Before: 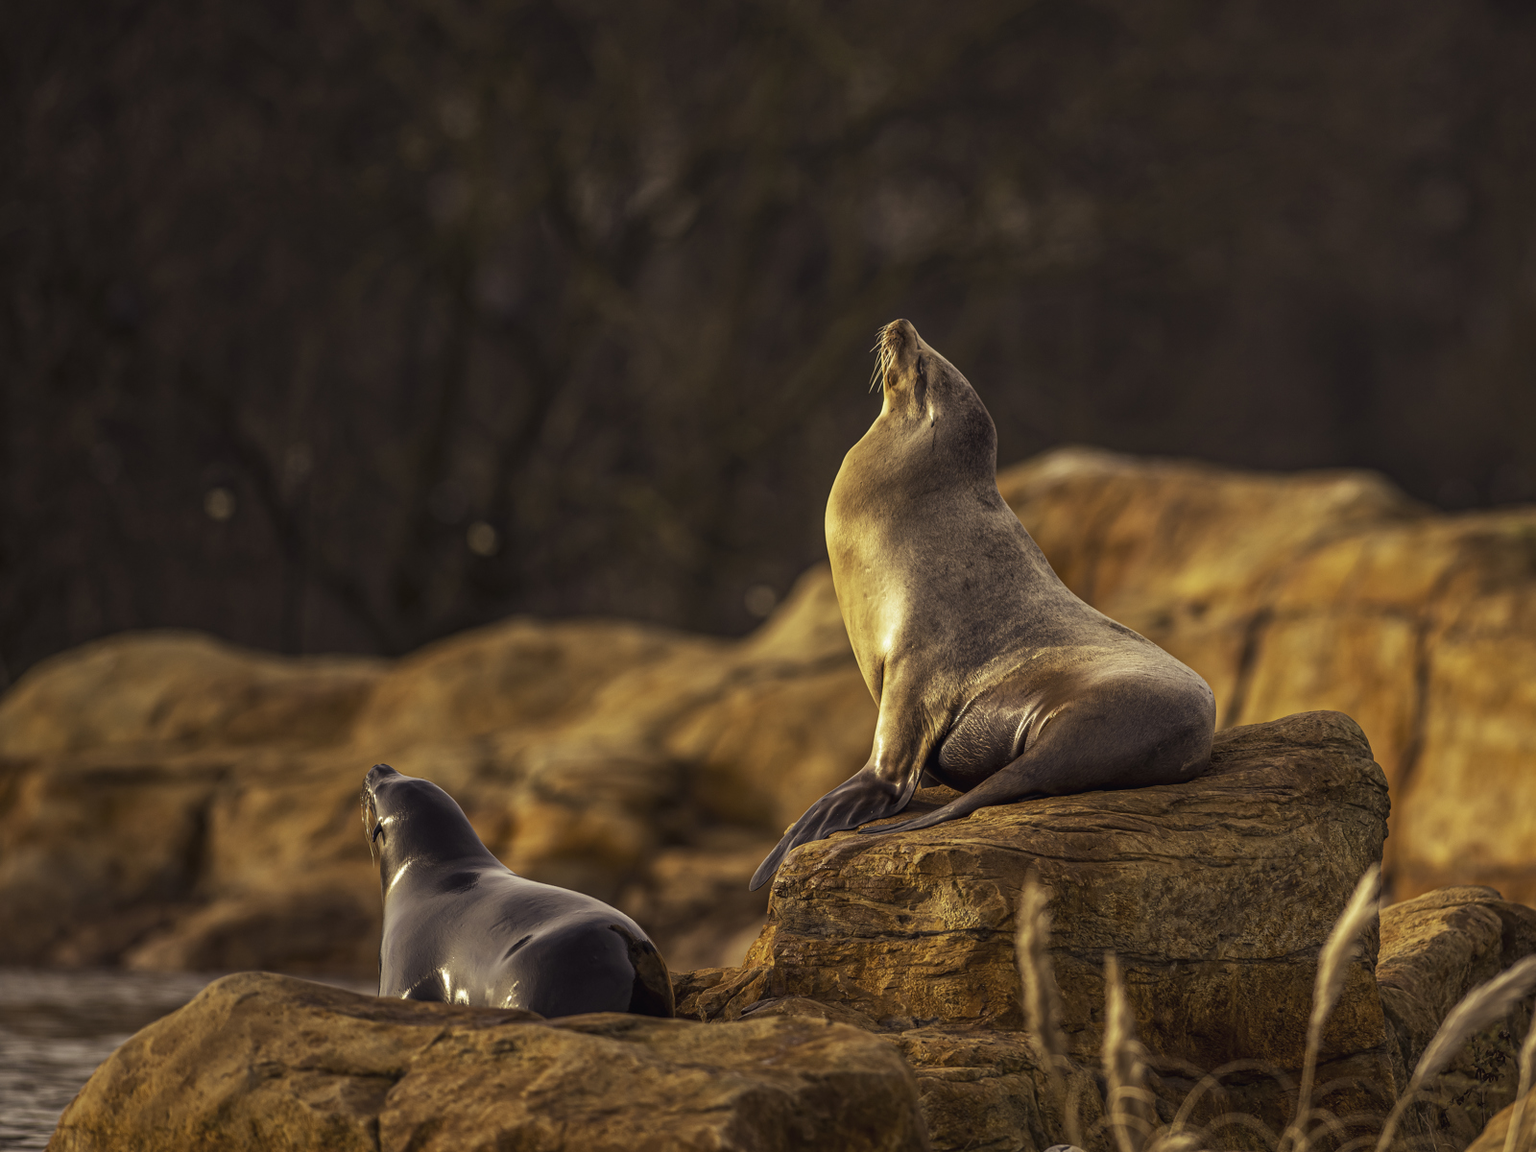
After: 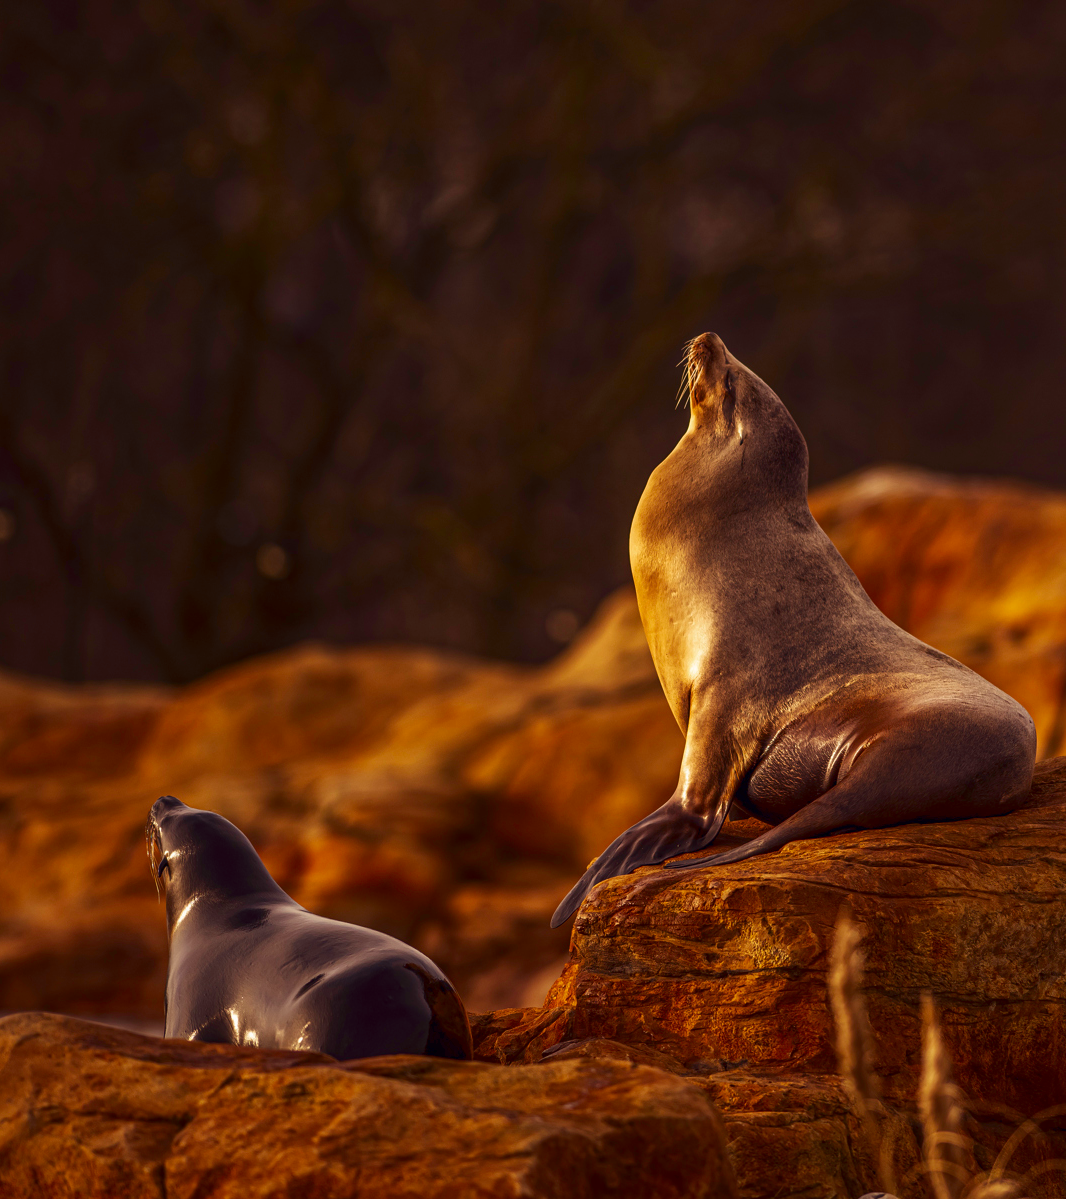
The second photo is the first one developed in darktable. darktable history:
crop and rotate: left 14.385%, right 18.948%
contrast brightness saturation: brightness -0.25, saturation 0.2
tone equalizer: on, module defaults
